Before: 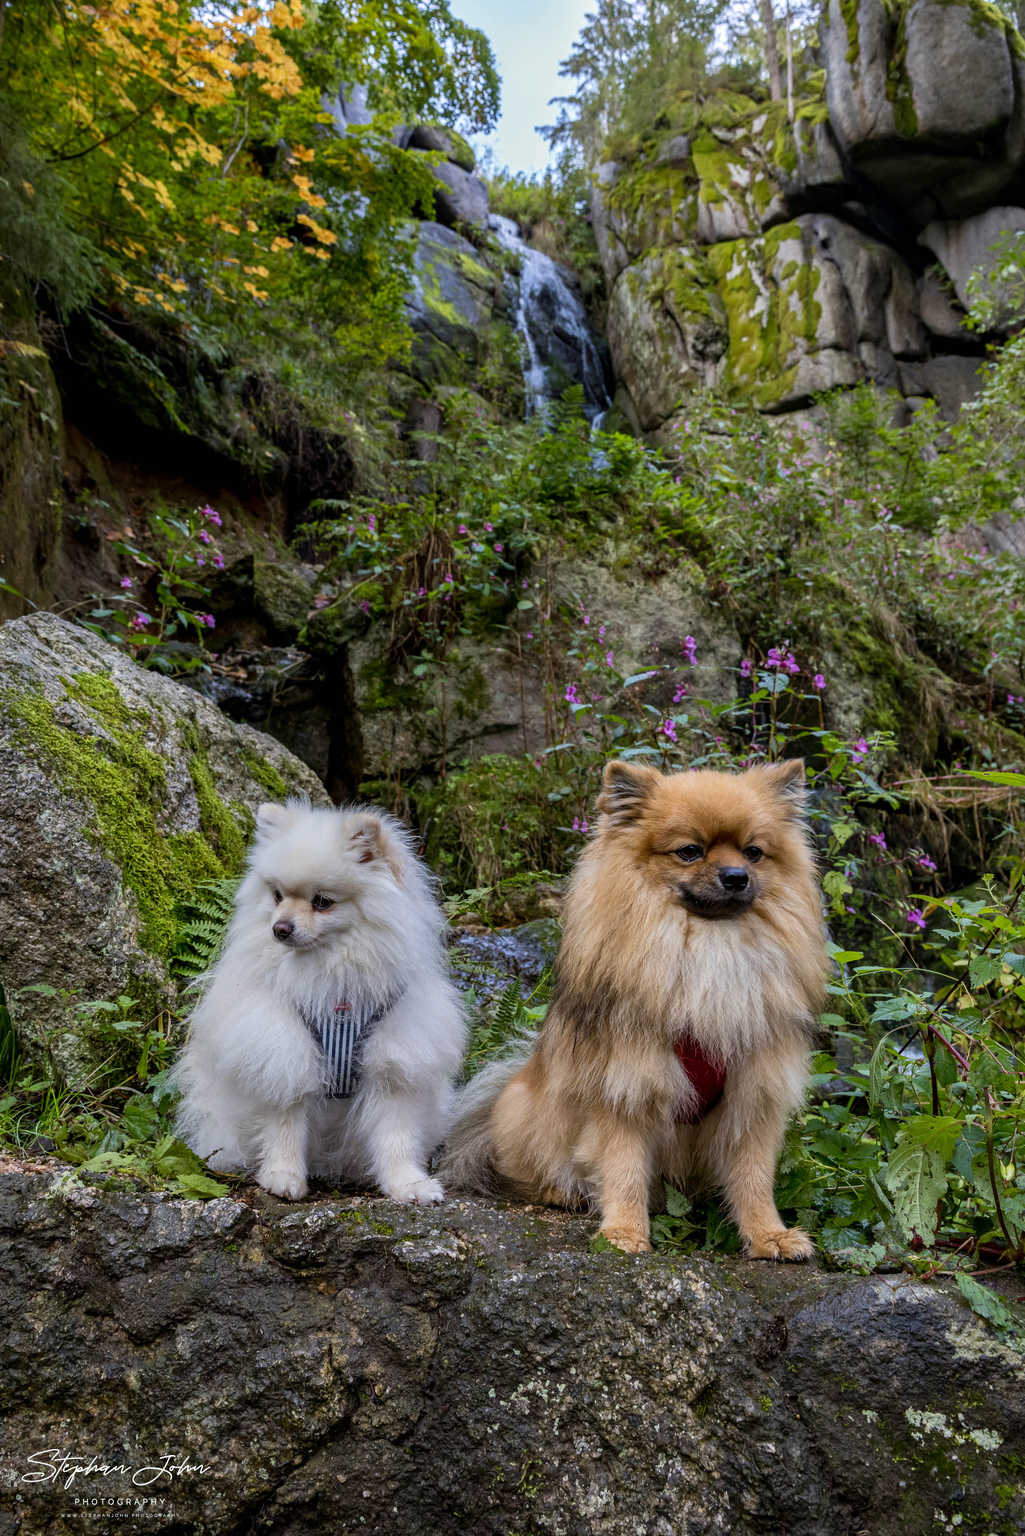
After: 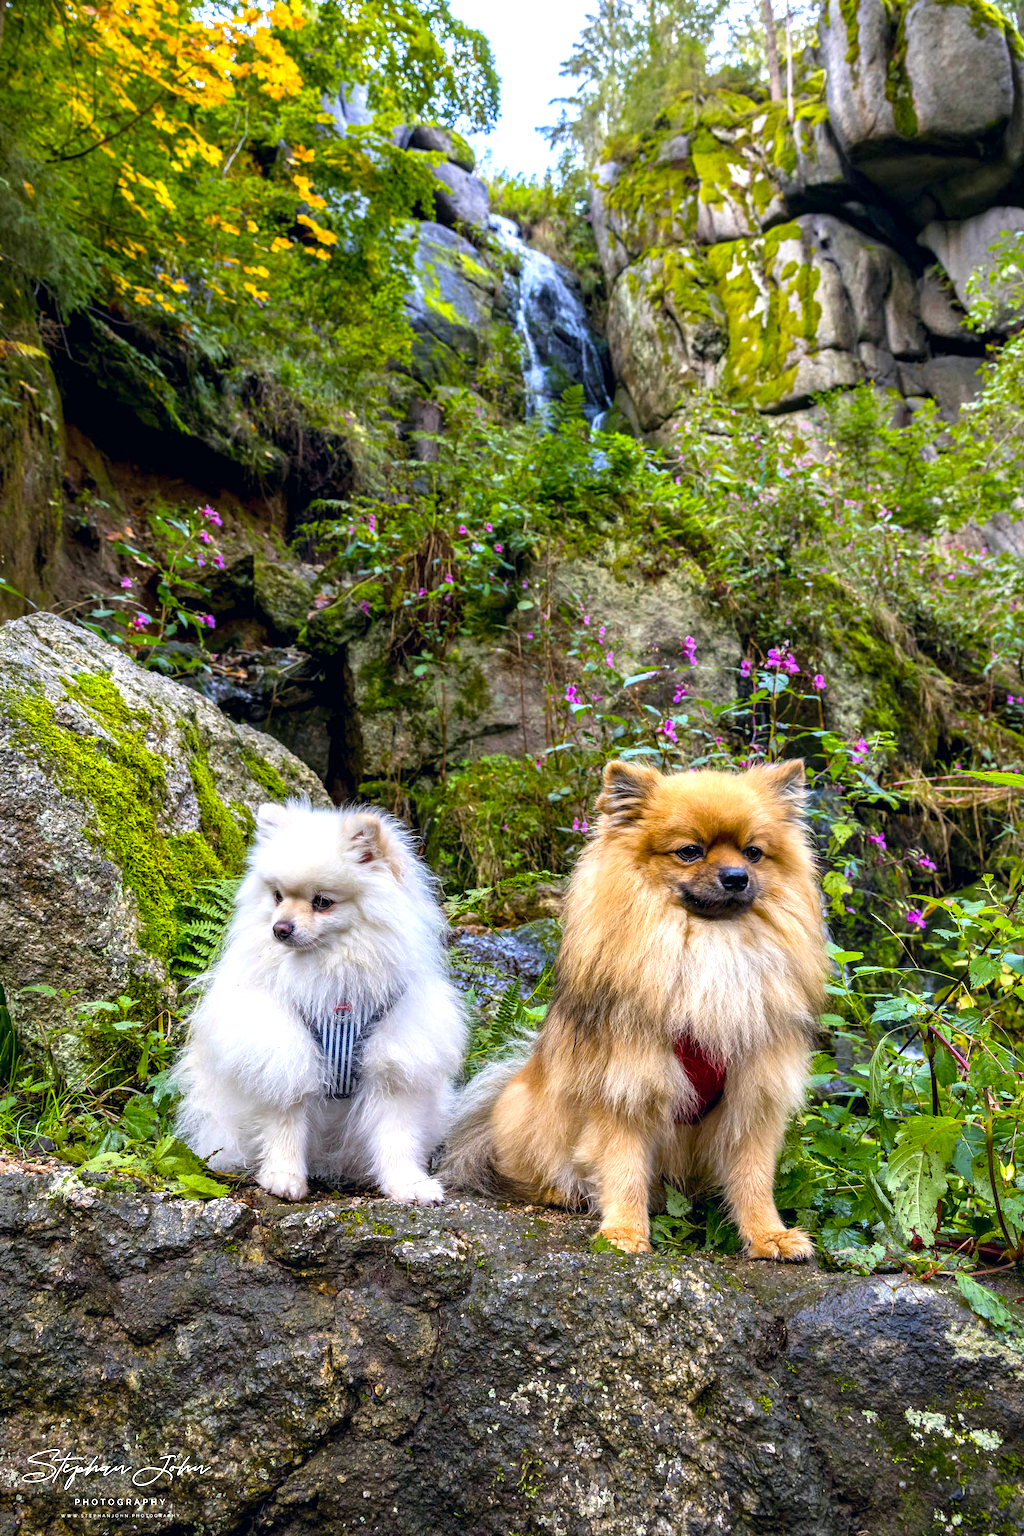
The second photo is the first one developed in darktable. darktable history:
exposure: exposure 1 EV, compensate highlight preservation false
color correction: highlights a* 0.398, highlights b* 2.73, shadows a* -0.83, shadows b* -4.38
color balance rgb: linear chroma grading › global chroma 9.859%, perceptual saturation grading › global saturation 19.864%
